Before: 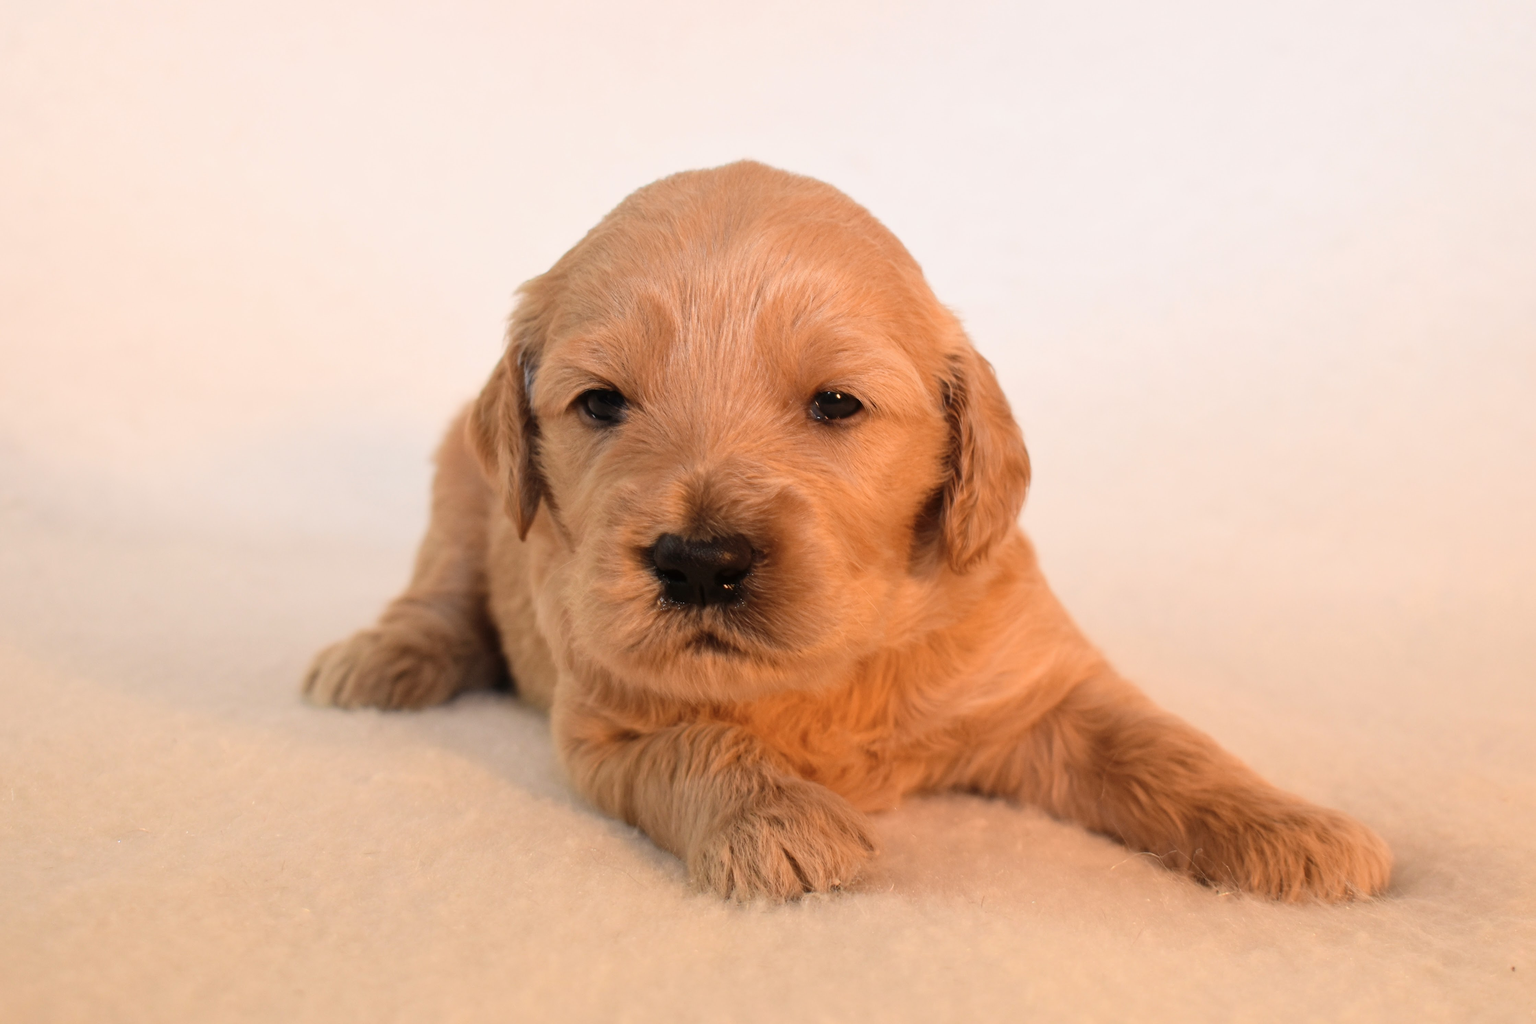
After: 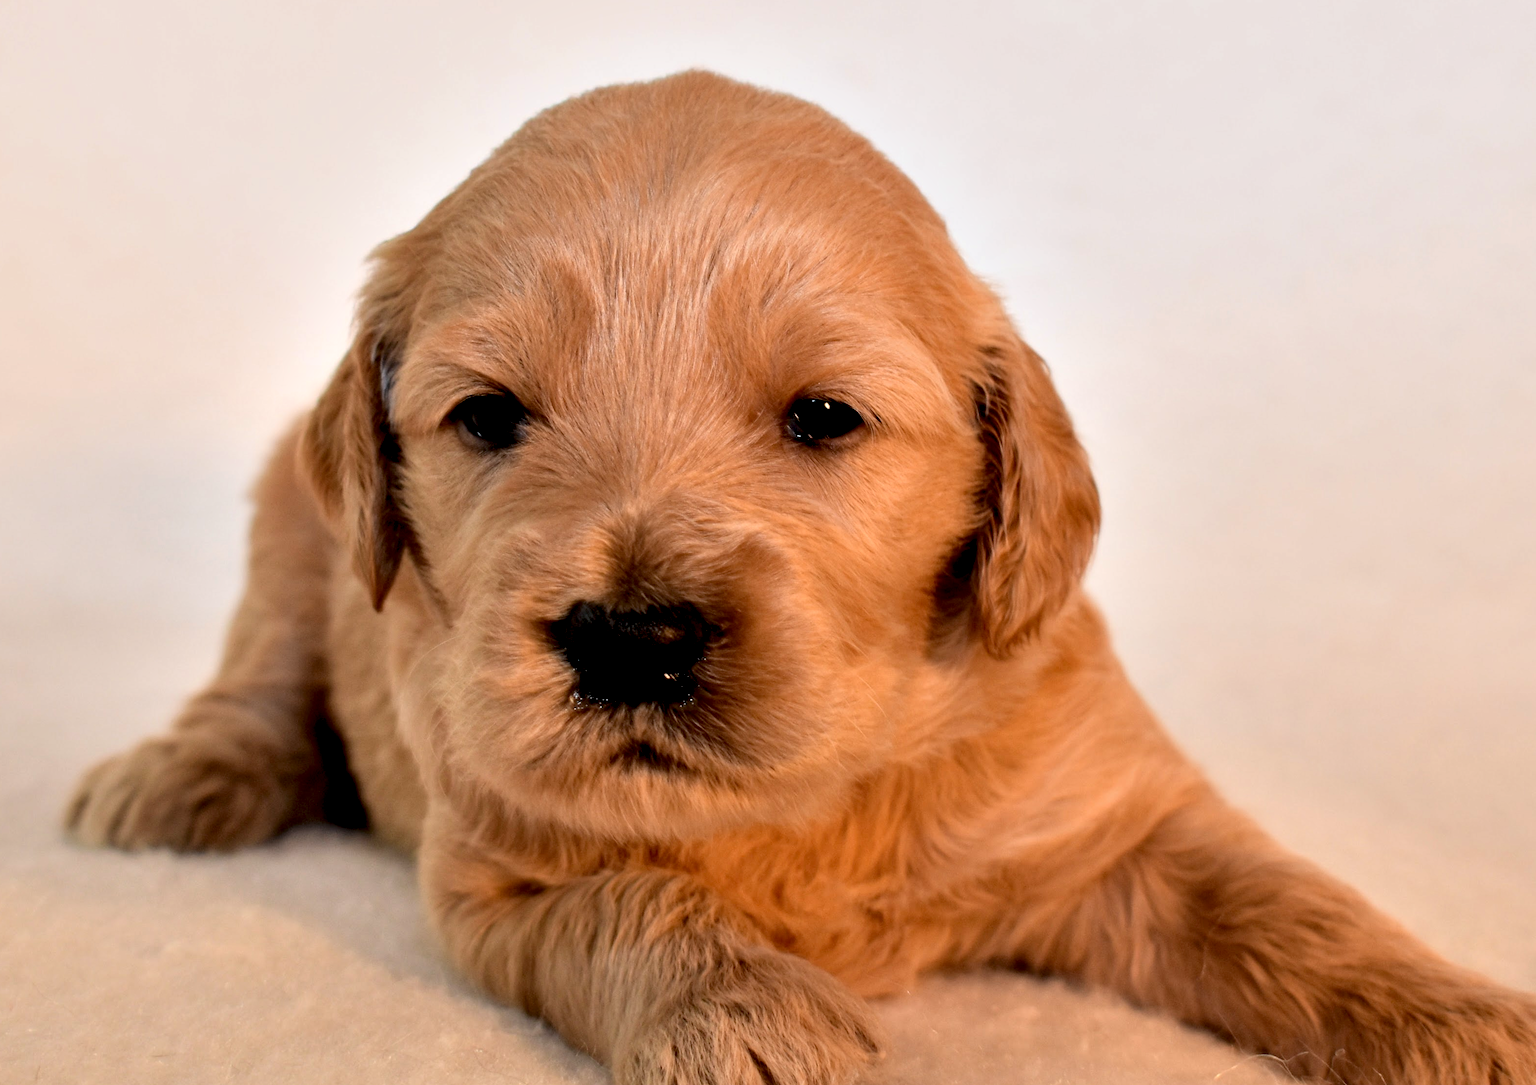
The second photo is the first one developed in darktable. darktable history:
exposure: black level correction 0.009, exposure -0.16 EV, compensate exposure bias true, compensate highlight preservation false
contrast equalizer: y [[0.6 ×6], [0.55 ×6], [0 ×6], [0 ×6], [0 ×6]]
crop and rotate: left 16.745%, top 10.874%, right 12.934%, bottom 14.583%
